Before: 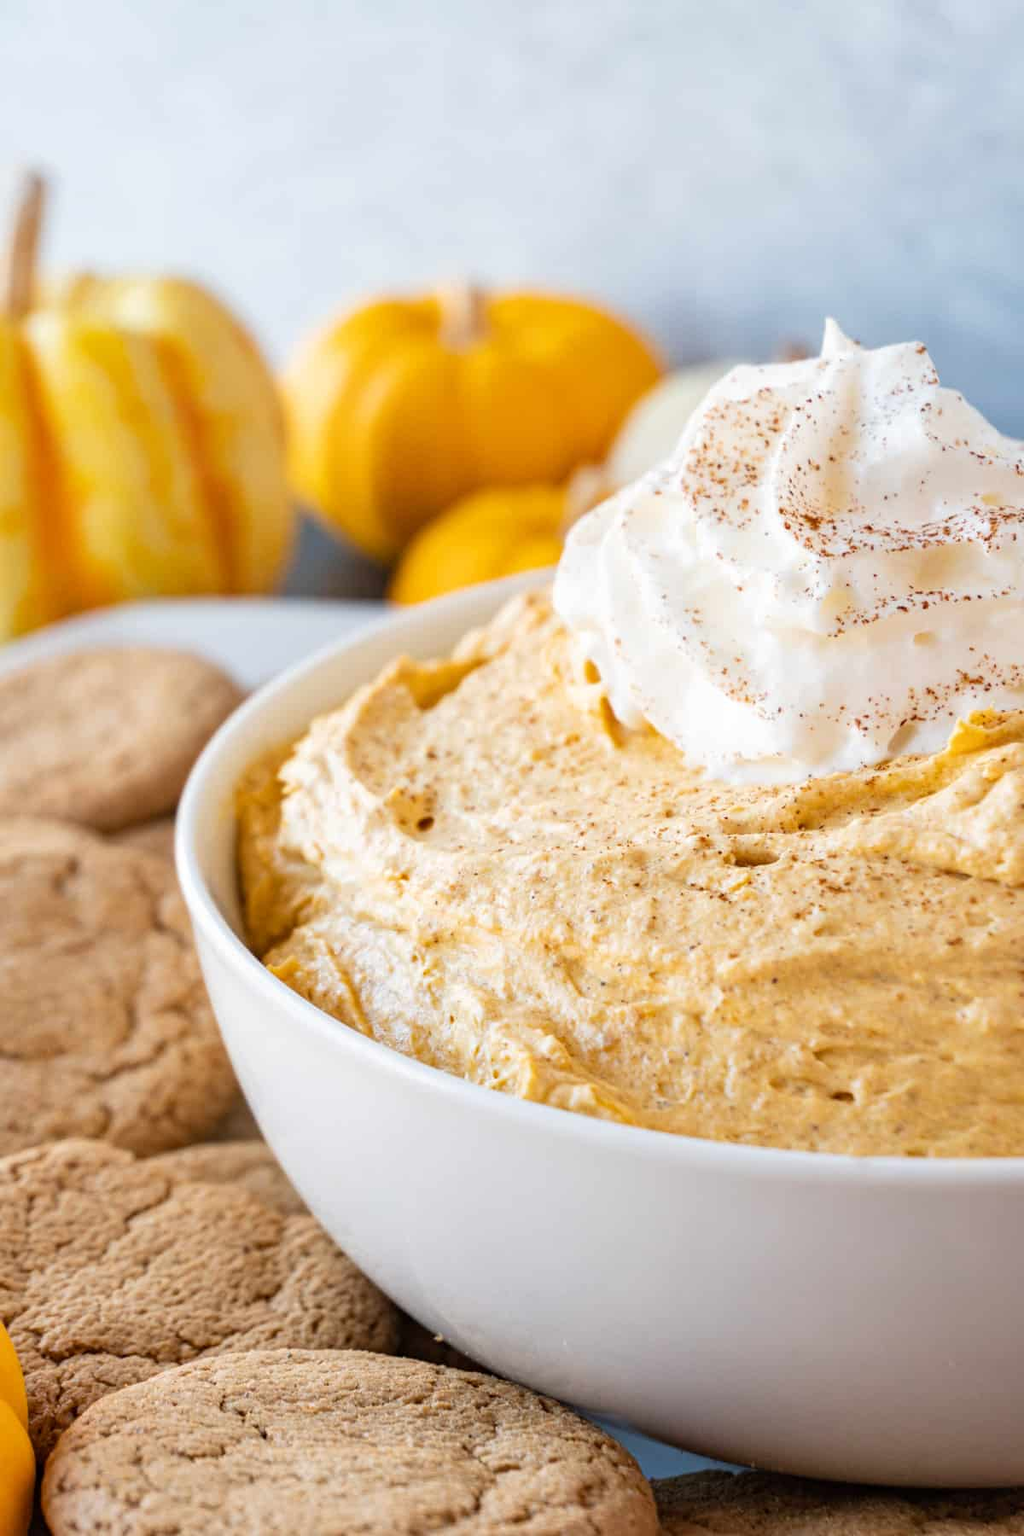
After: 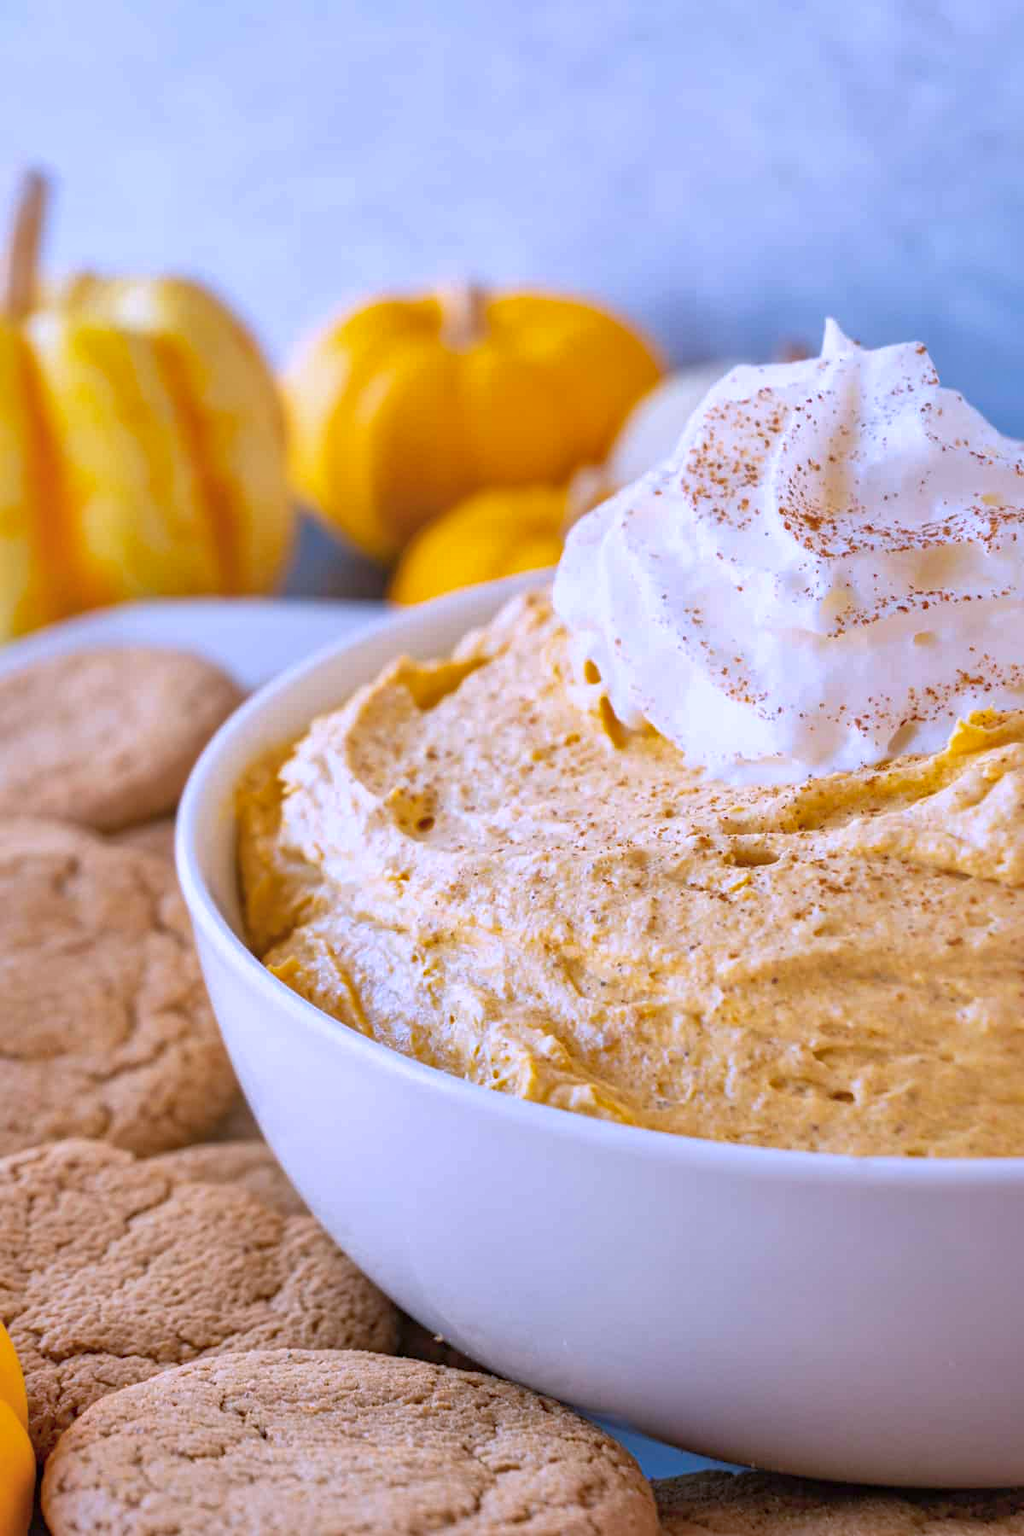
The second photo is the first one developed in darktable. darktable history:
shadows and highlights: on, module defaults
color calibration: output R [0.994, 0.059, -0.119, 0], output G [-0.036, 1.09, -0.119, 0], output B [0.078, -0.108, 0.961, 0], illuminant custom, x 0.371, y 0.382, temperature 4281.14 K
white balance: red 1.05, blue 1.072
